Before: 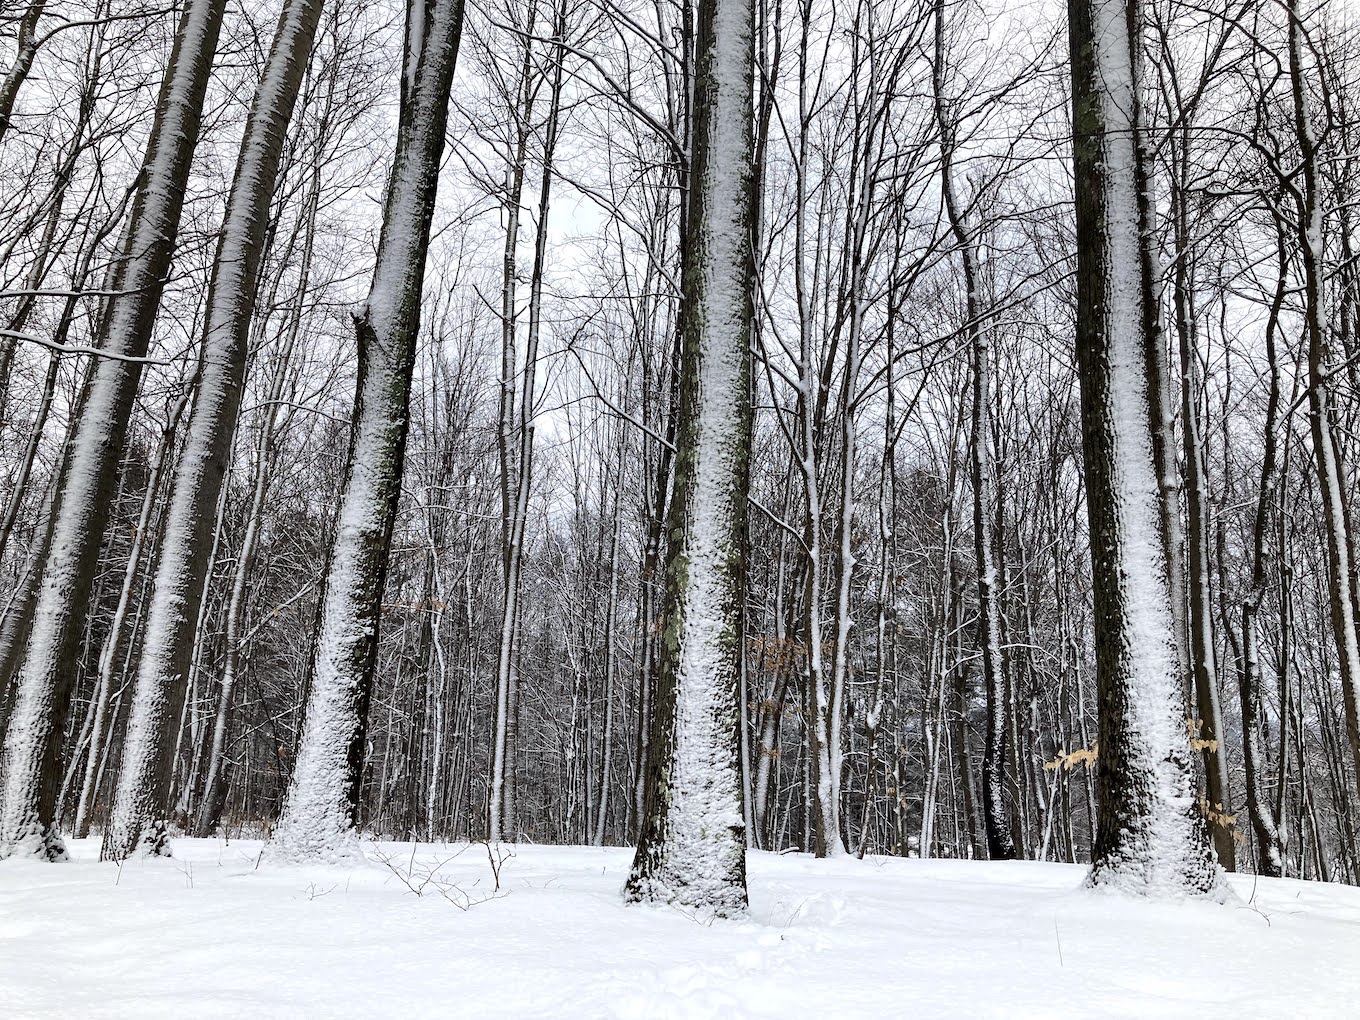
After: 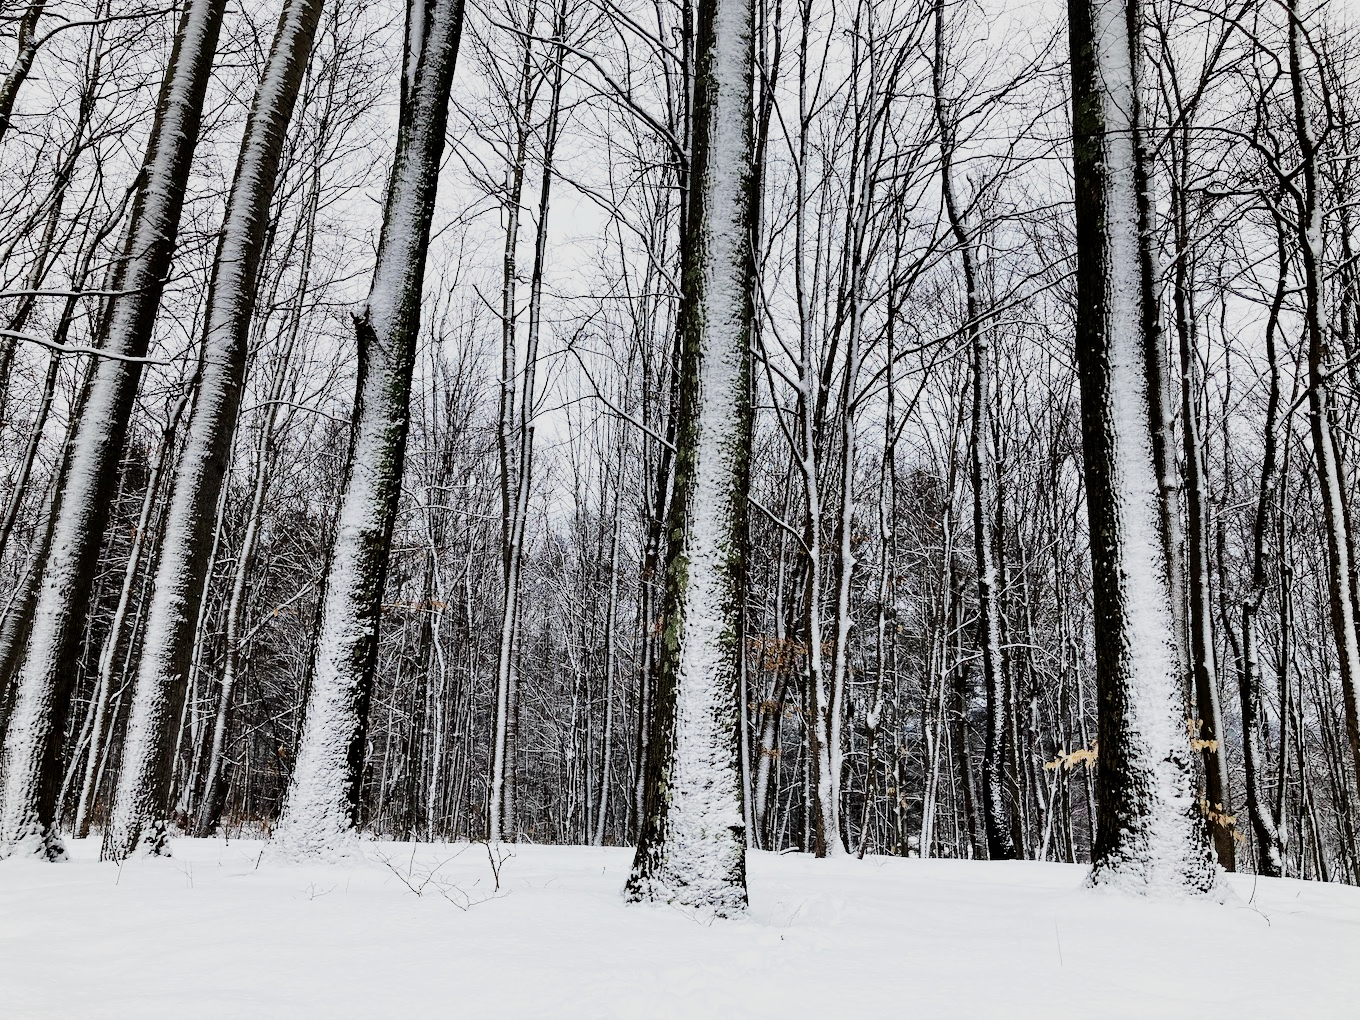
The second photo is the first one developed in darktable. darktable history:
sigmoid: contrast 1.8, skew -0.2, preserve hue 0%, red attenuation 0.1, red rotation 0.035, green attenuation 0.1, green rotation -0.017, blue attenuation 0.15, blue rotation -0.052, base primaries Rec2020
exposure: black level correction 0.001, compensate highlight preservation false
